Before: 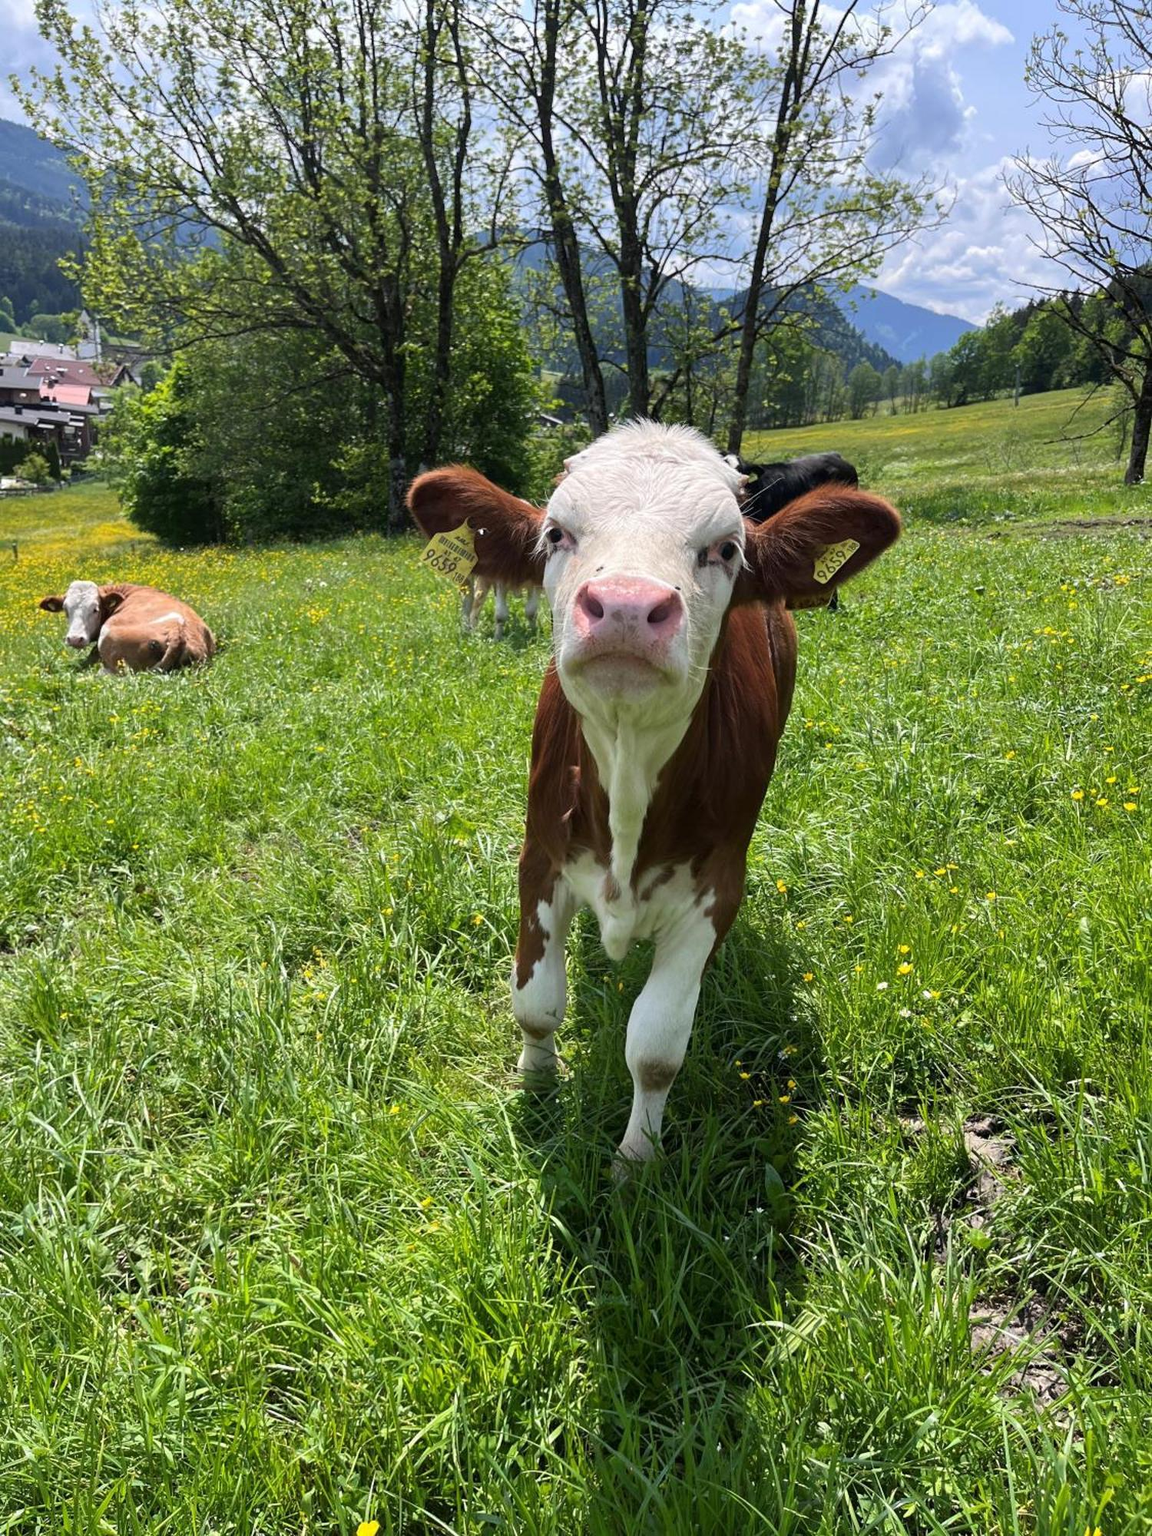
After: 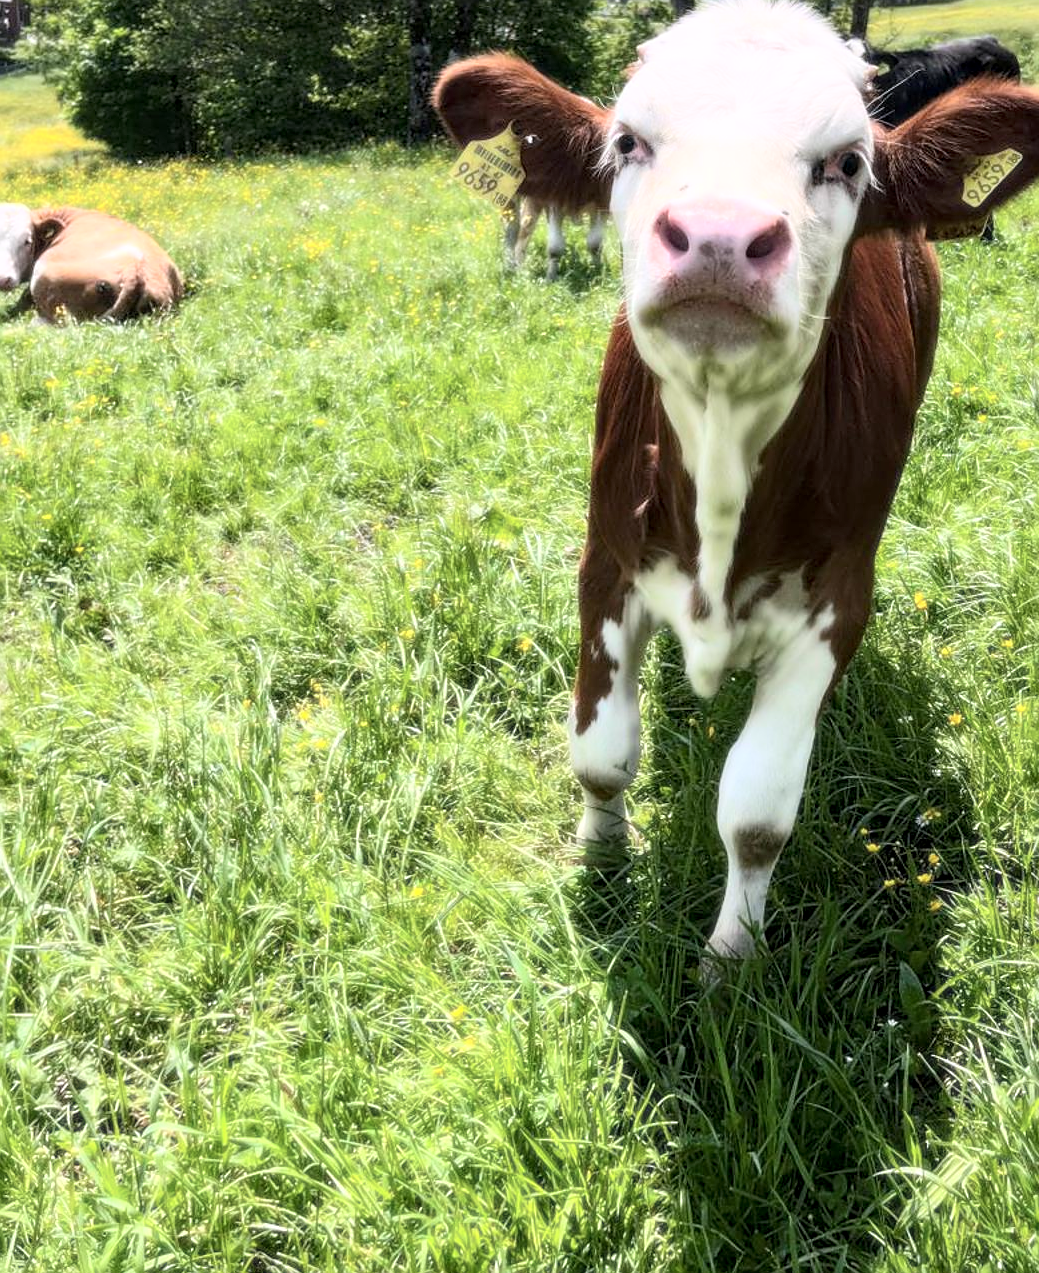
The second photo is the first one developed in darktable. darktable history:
bloom: size 0%, threshold 54.82%, strength 8.31%
sharpen: on, module defaults
white balance: red 1.009, blue 1.027
local contrast: on, module defaults
crop: left 6.488%, top 27.668%, right 24.183%, bottom 8.656%
